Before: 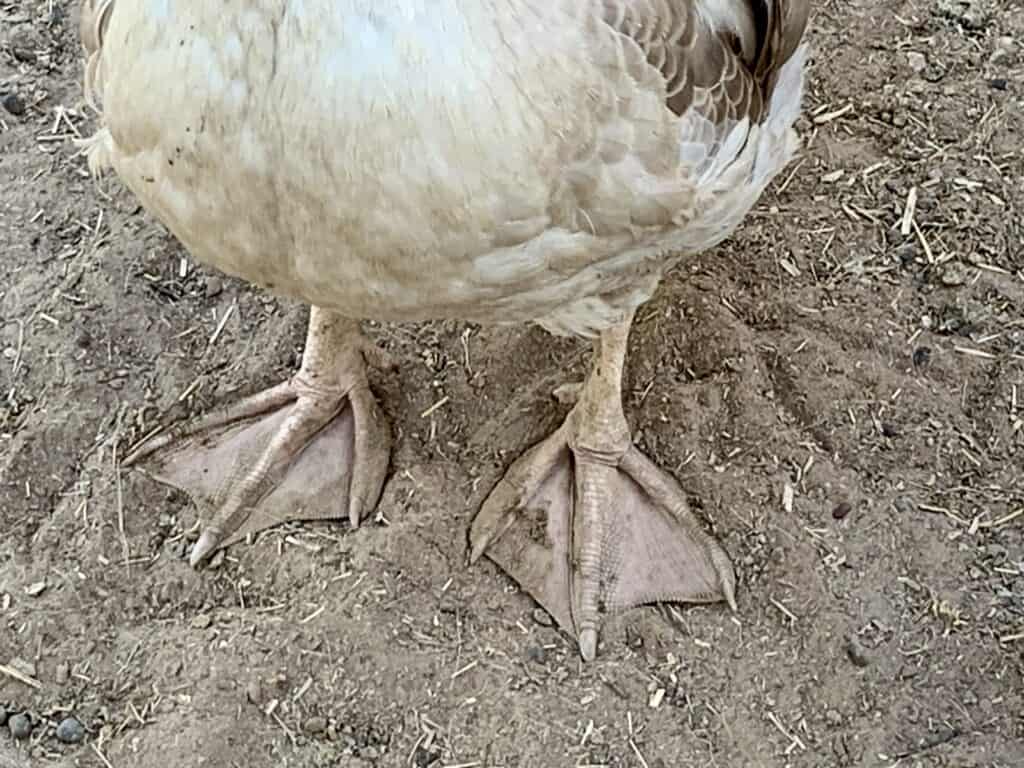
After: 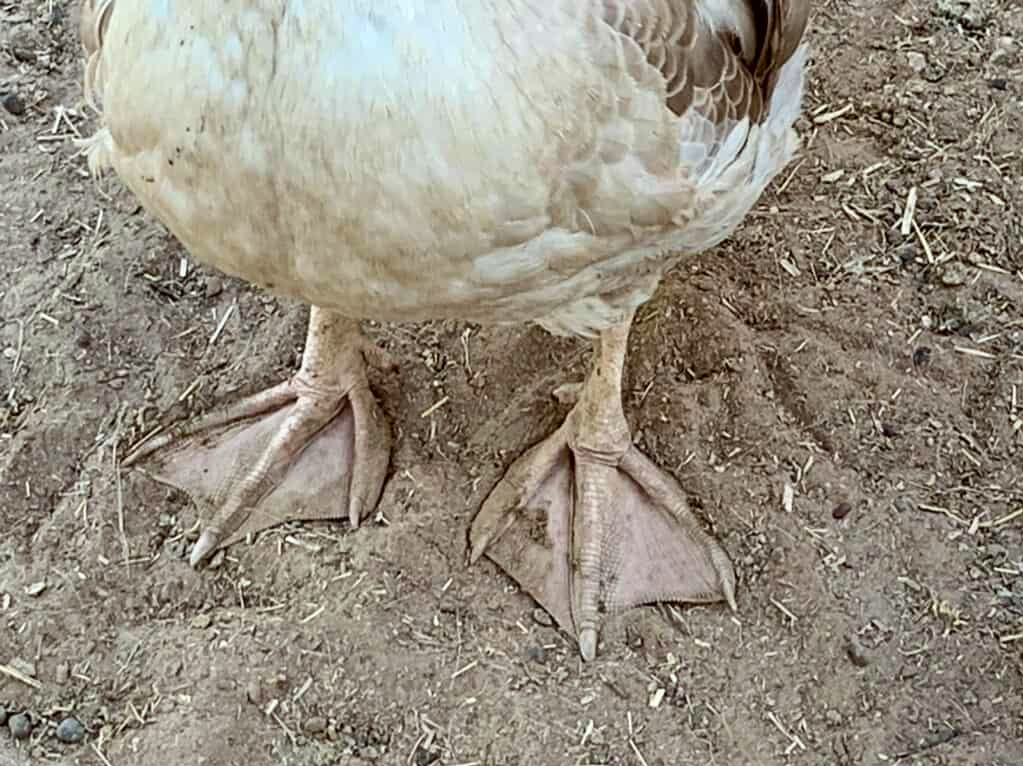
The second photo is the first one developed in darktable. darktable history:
color correction: highlights a* -2.73, highlights b* -2.09, shadows a* 2.41, shadows b* 2.73
crop: top 0.05%, bottom 0.098%
